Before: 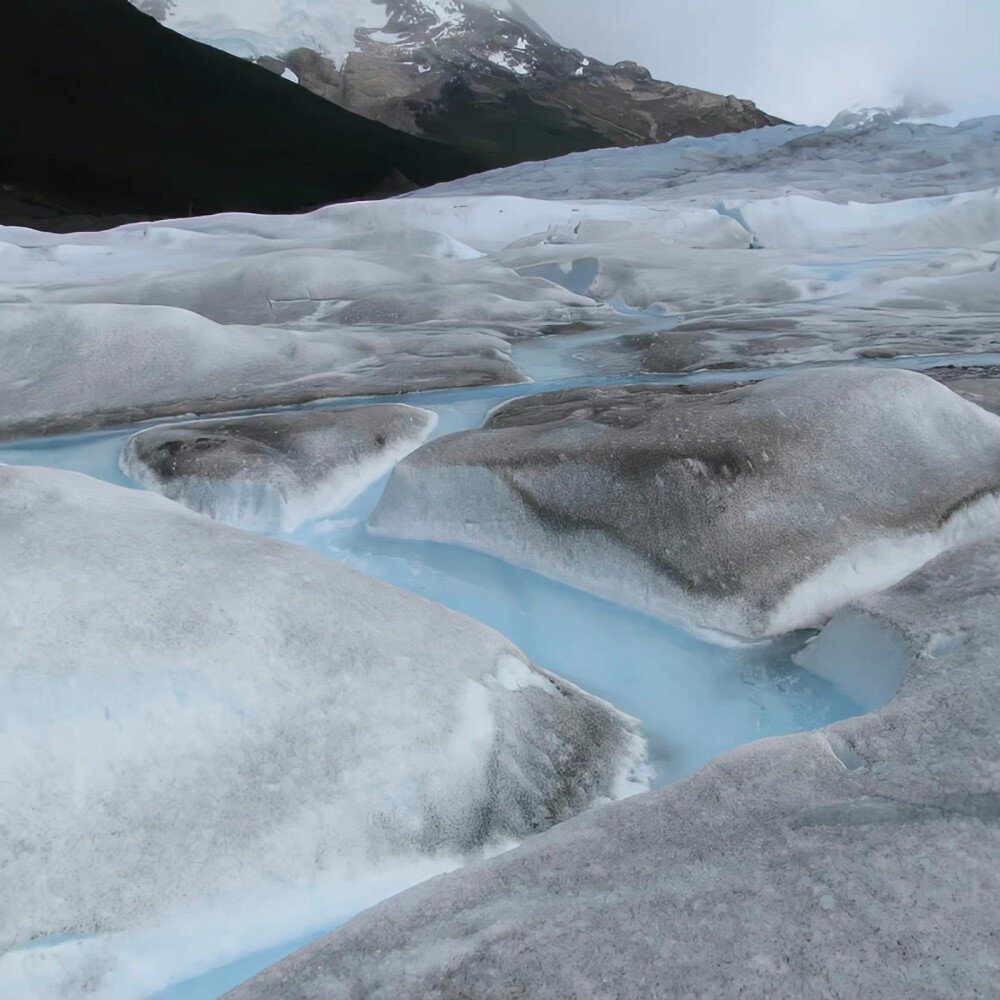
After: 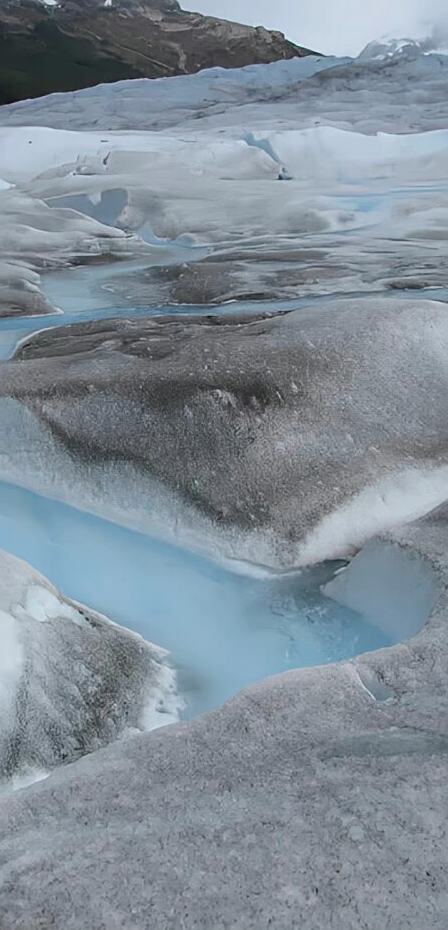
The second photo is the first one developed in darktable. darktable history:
crop: left 47.153%, top 6.943%, right 7.974%
sharpen: on, module defaults
